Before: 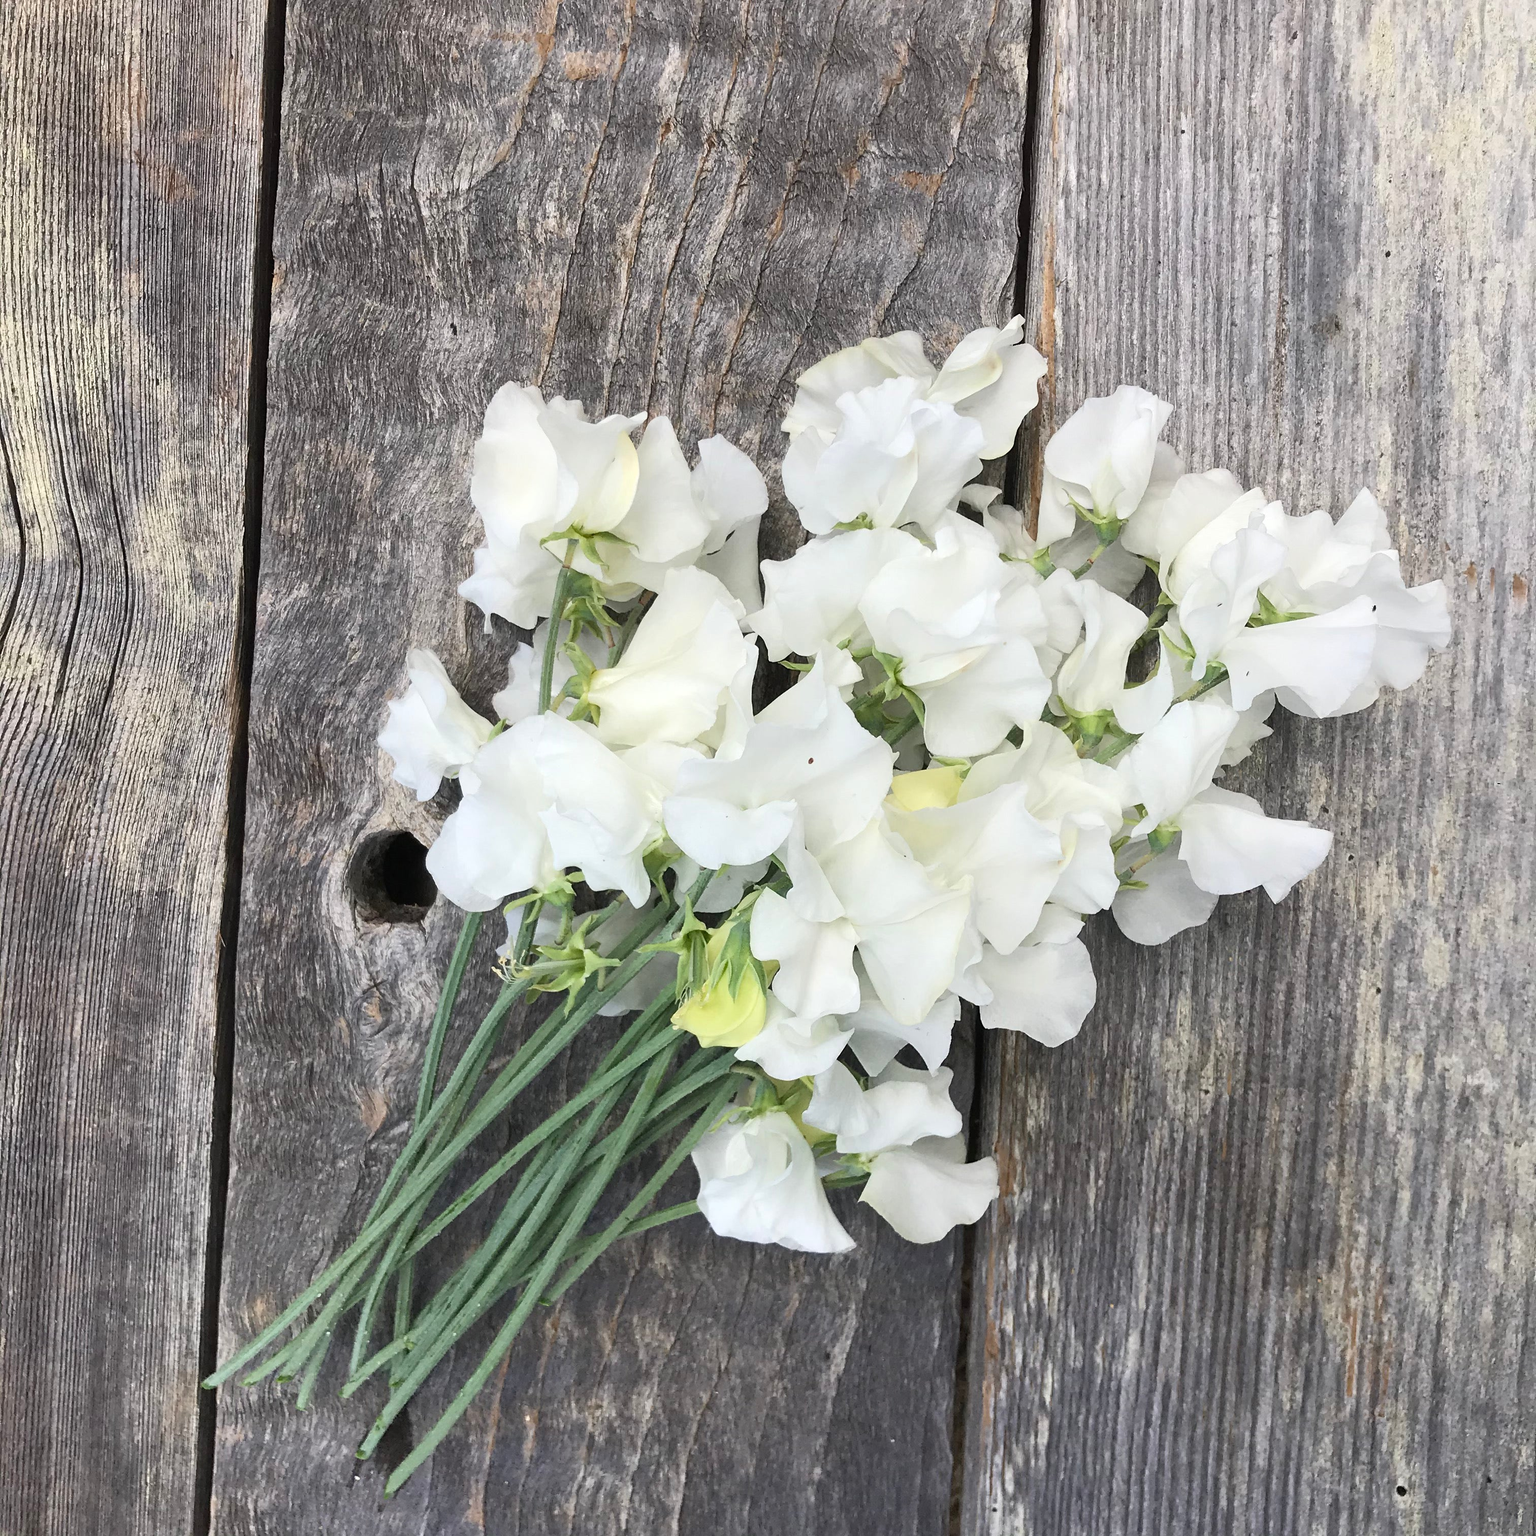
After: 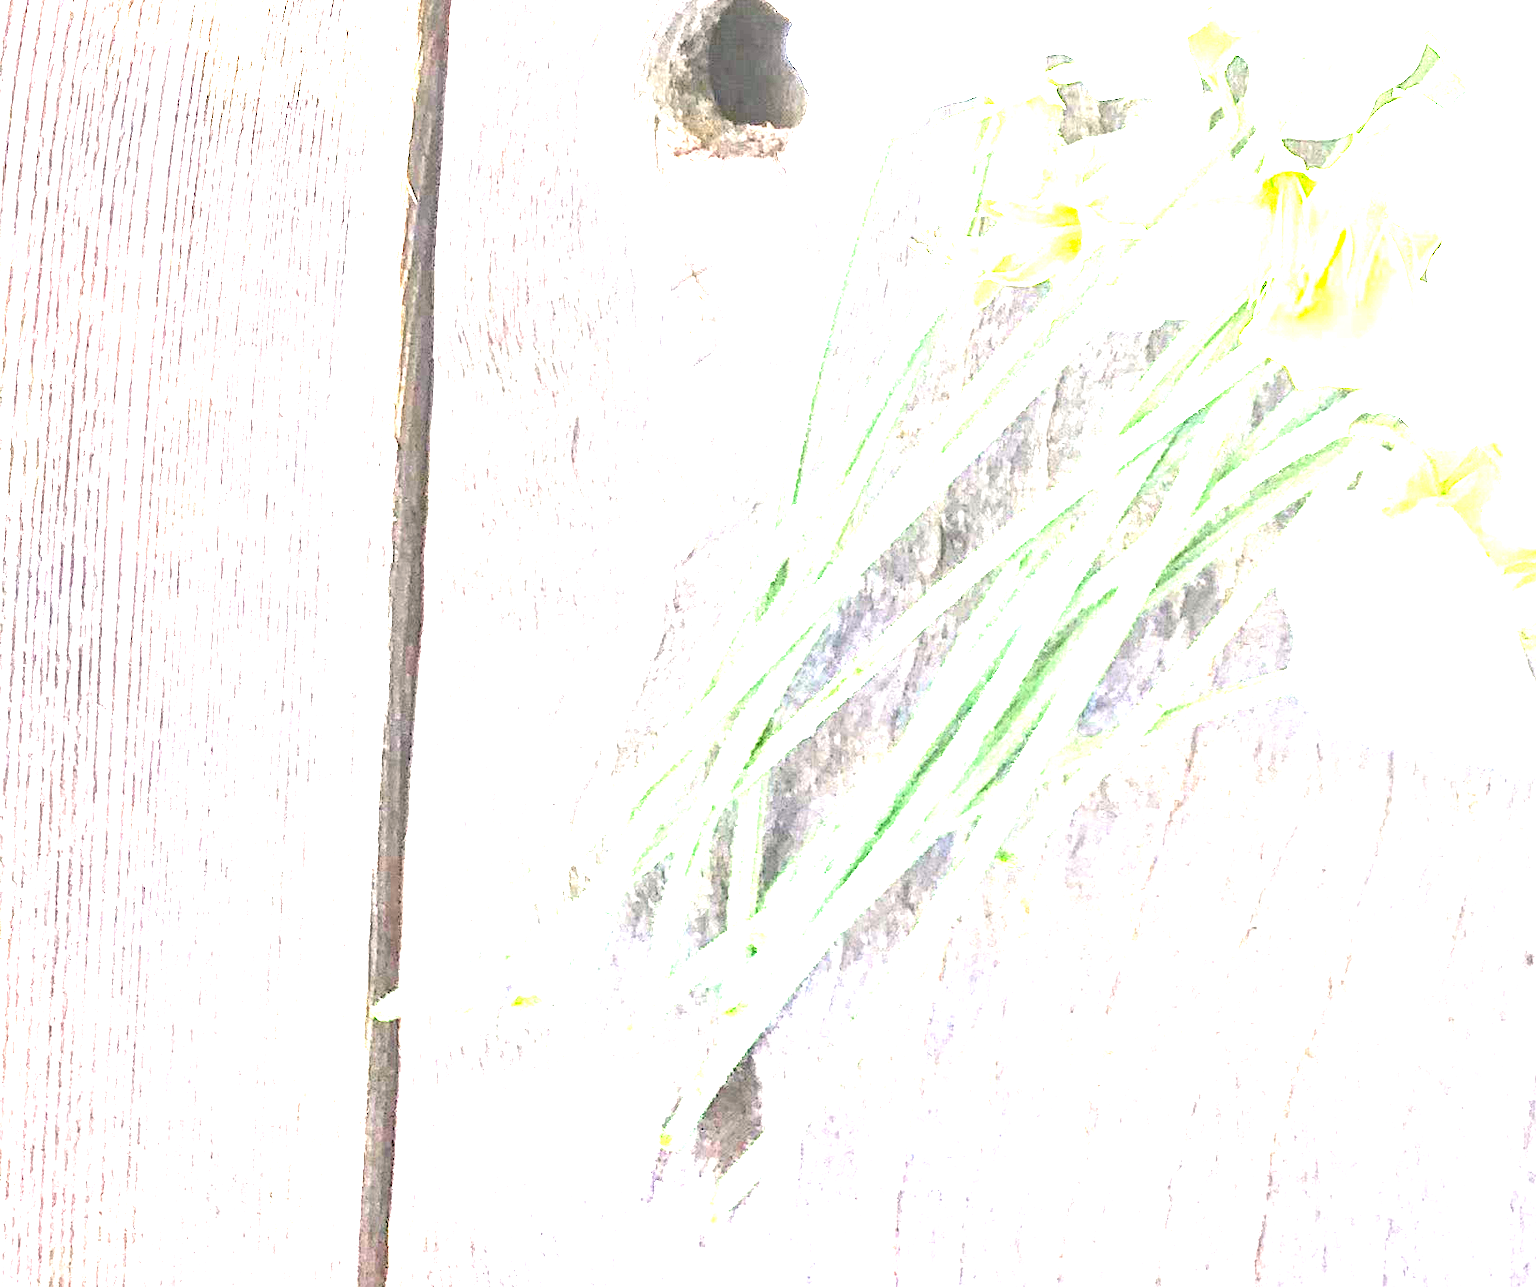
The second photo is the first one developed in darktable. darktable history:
crop and rotate: top 54.5%, right 45.868%, bottom 0.144%
color correction: highlights a* 3.24, highlights b* 1.85, saturation 1.22
tone equalizer: -8 EV -0.781 EV, -7 EV -0.73 EV, -6 EV -0.62 EV, -5 EV -0.419 EV, -3 EV 0.398 EV, -2 EV 0.6 EV, -1 EV 0.699 EV, +0 EV 0.768 EV, mask exposure compensation -0.507 EV
exposure: exposure 2.972 EV, compensate highlight preservation false
local contrast: on, module defaults
contrast brightness saturation: saturation 0.131
